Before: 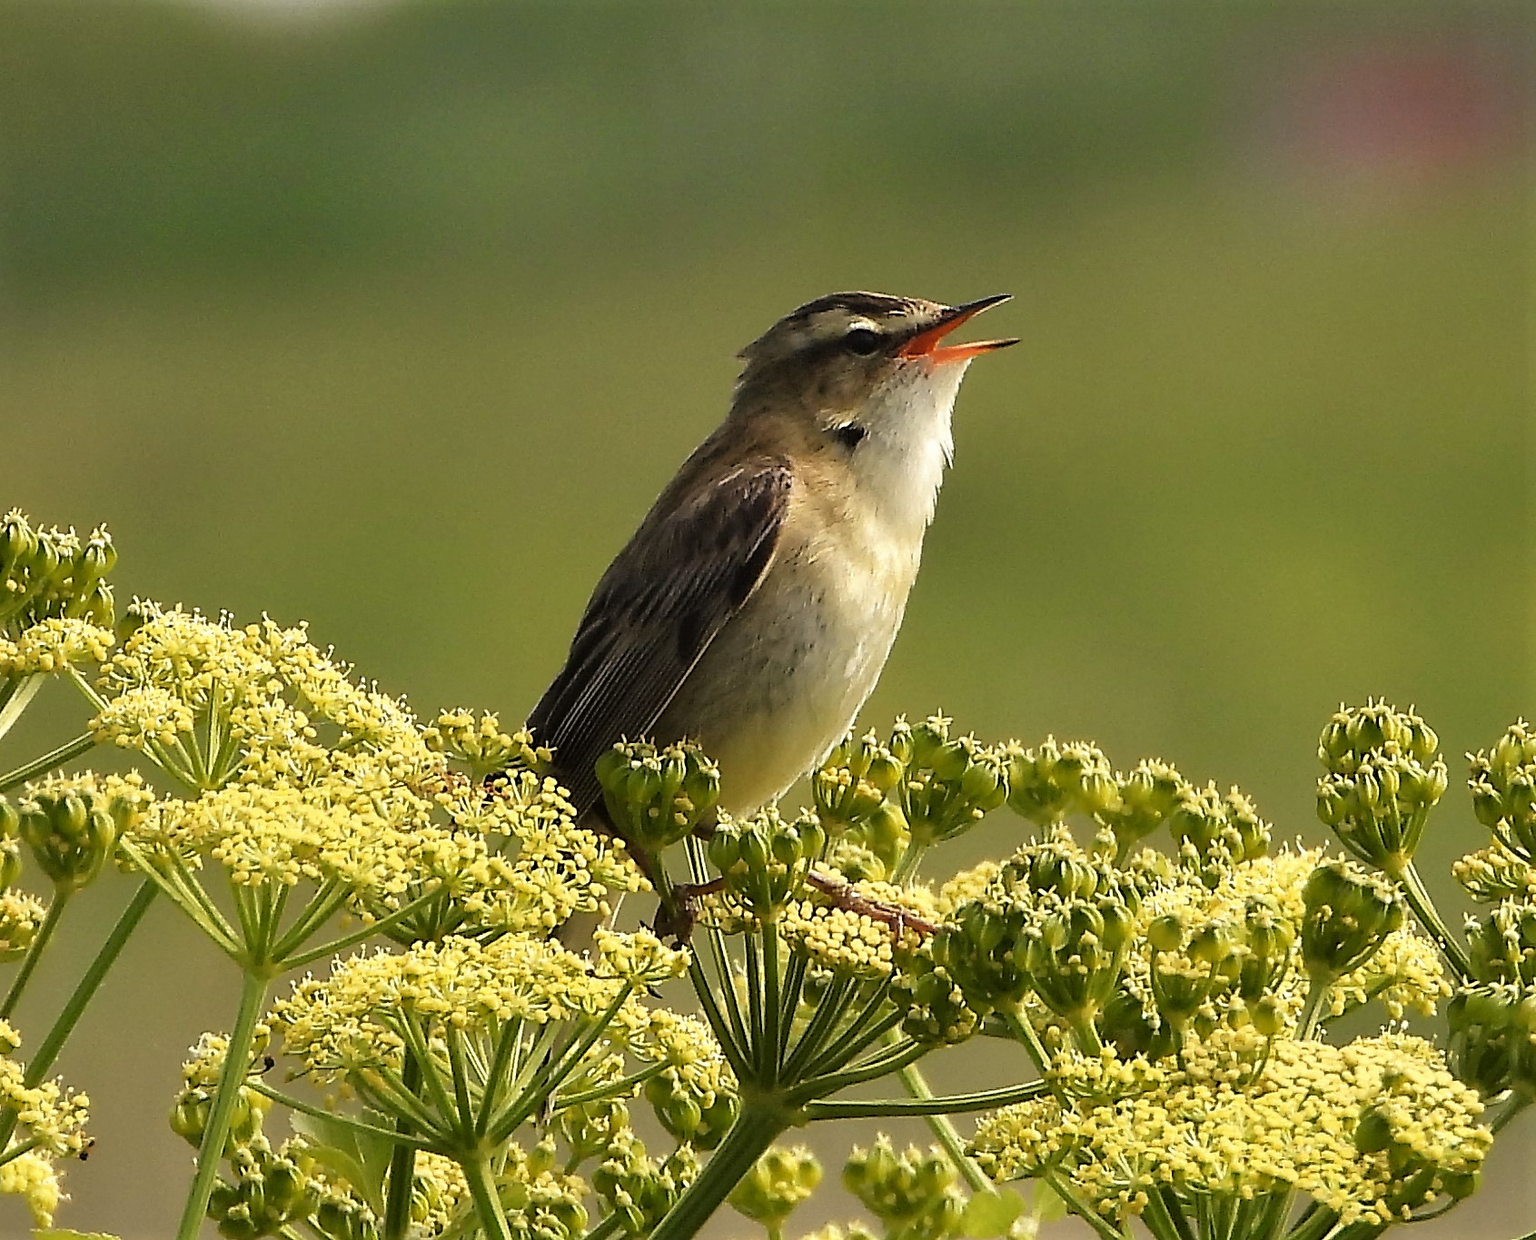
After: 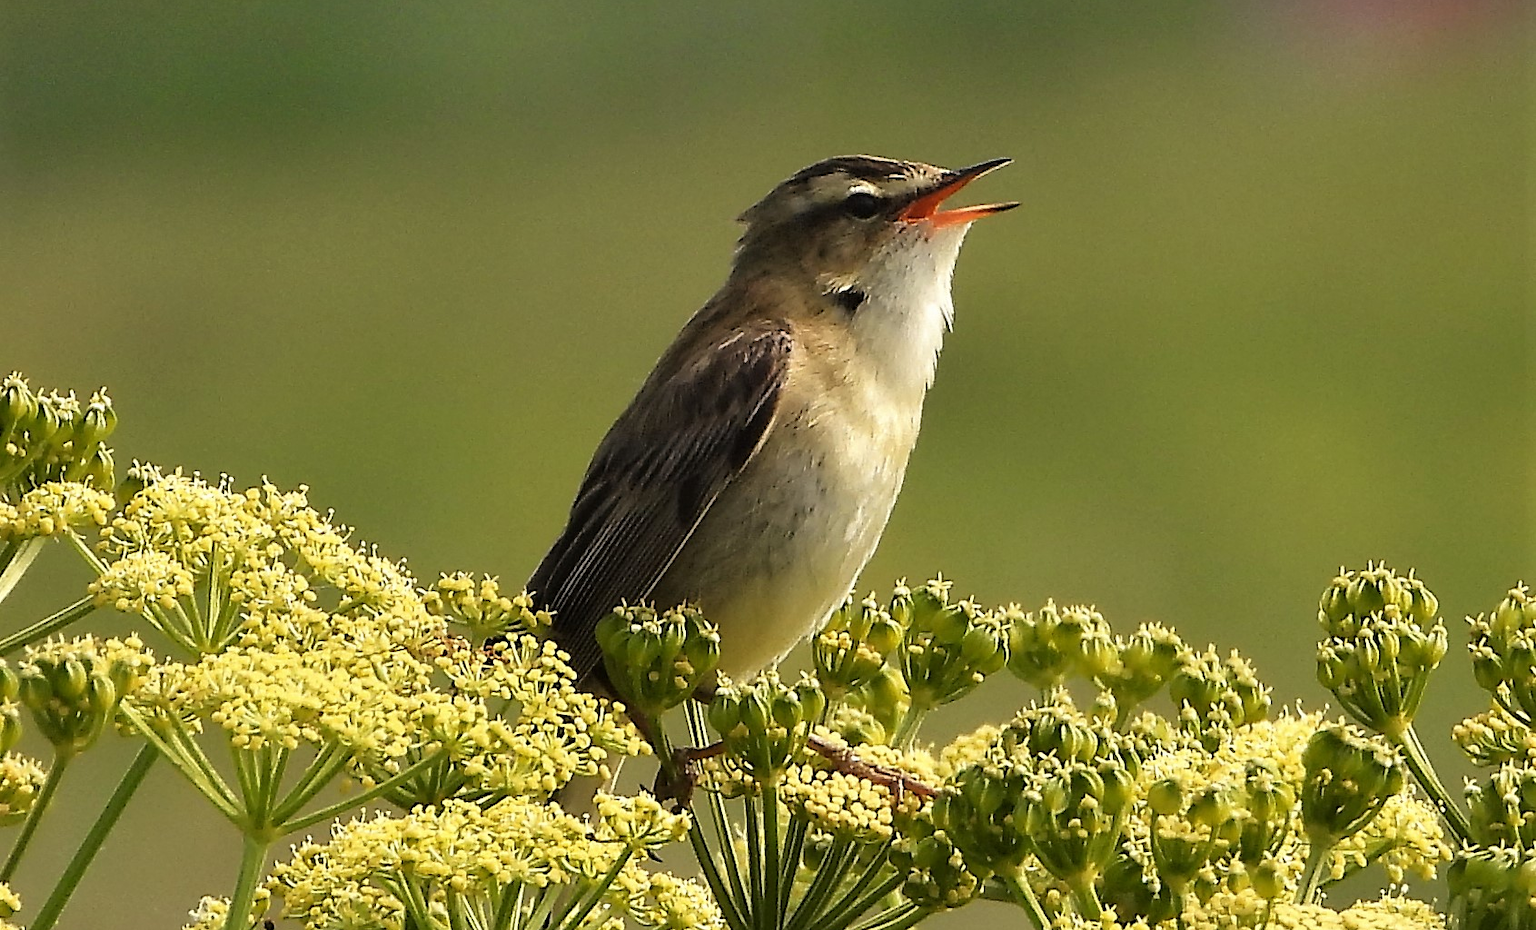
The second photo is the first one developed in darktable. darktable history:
crop: top 11.034%, bottom 13.943%
